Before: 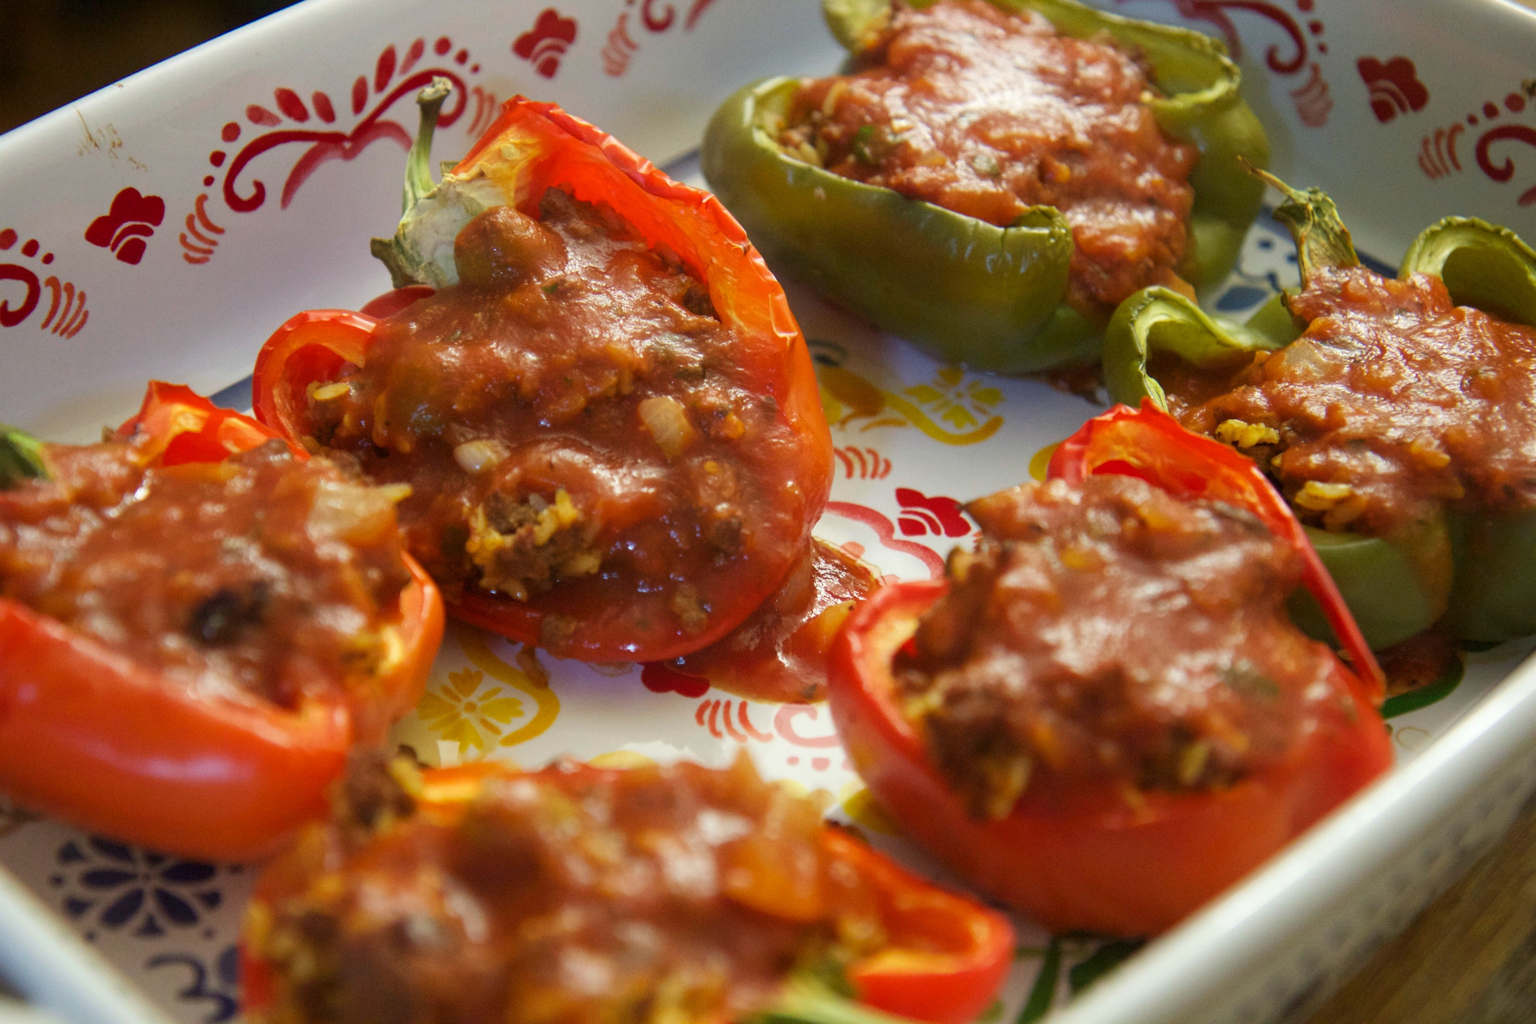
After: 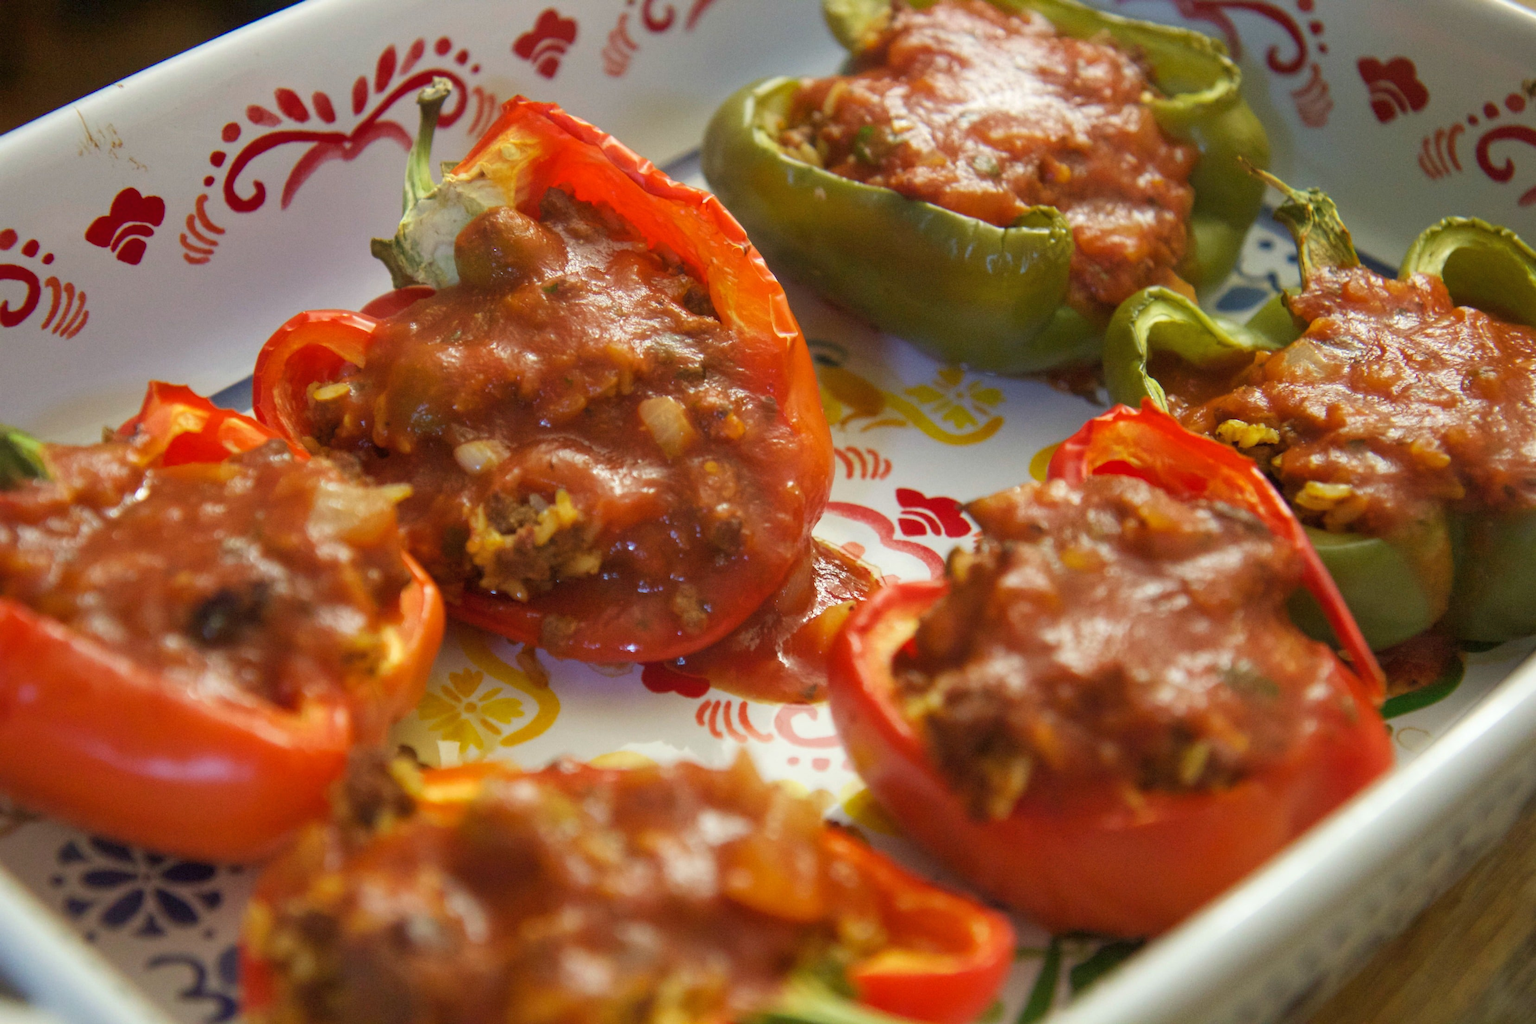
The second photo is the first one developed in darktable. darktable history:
shadows and highlights: shadows 43.23, highlights 6.51
